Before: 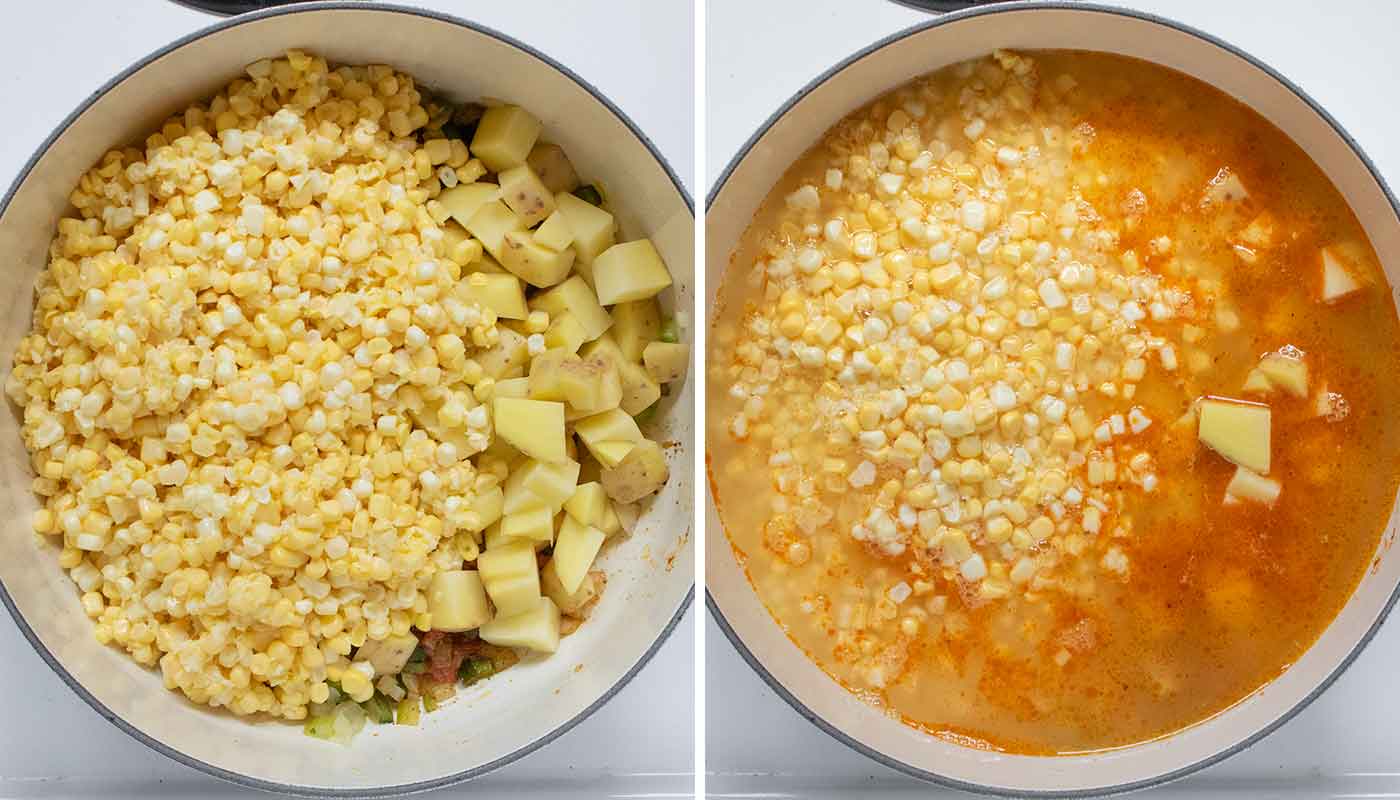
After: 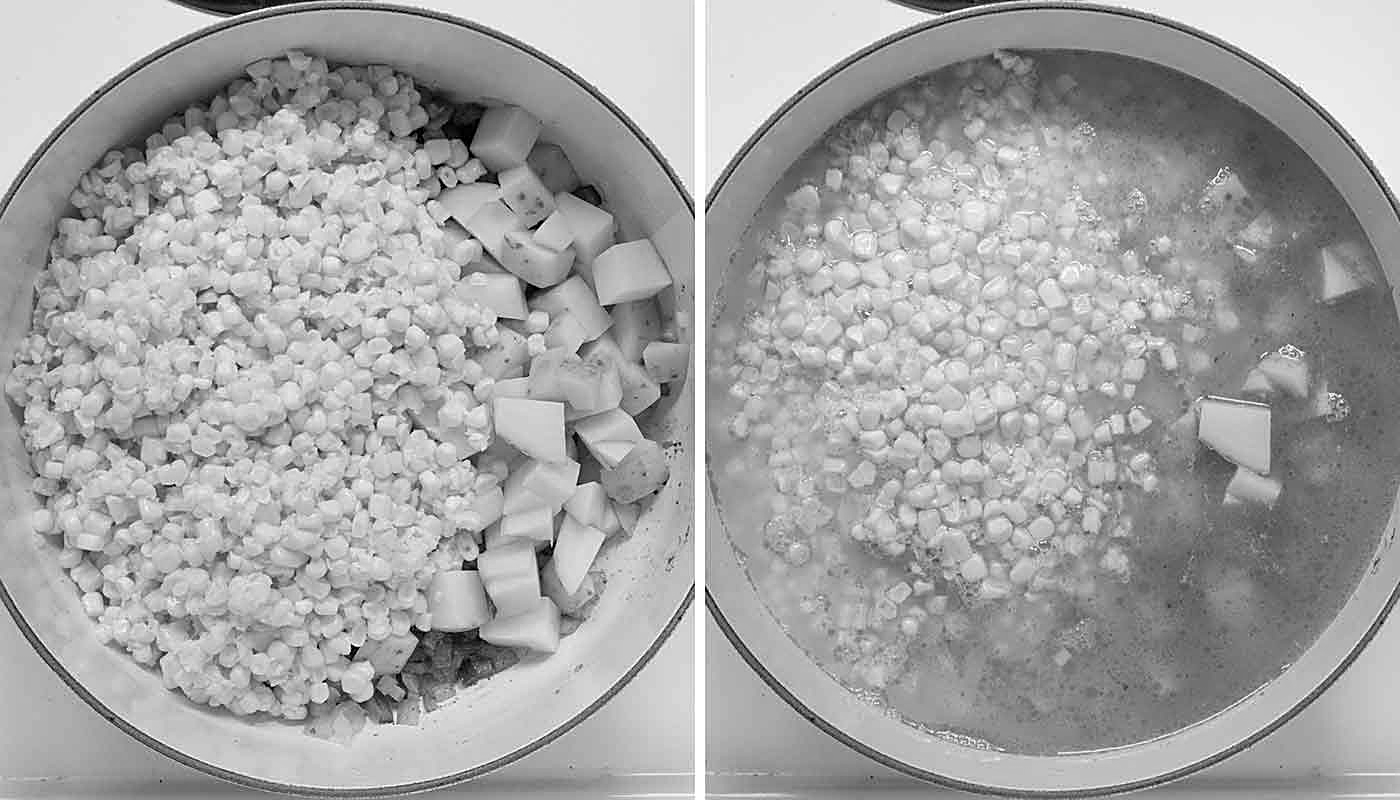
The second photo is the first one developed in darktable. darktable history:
sharpen: on, module defaults
haze removal: compatibility mode true, adaptive false
monochrome: on, module defaults
